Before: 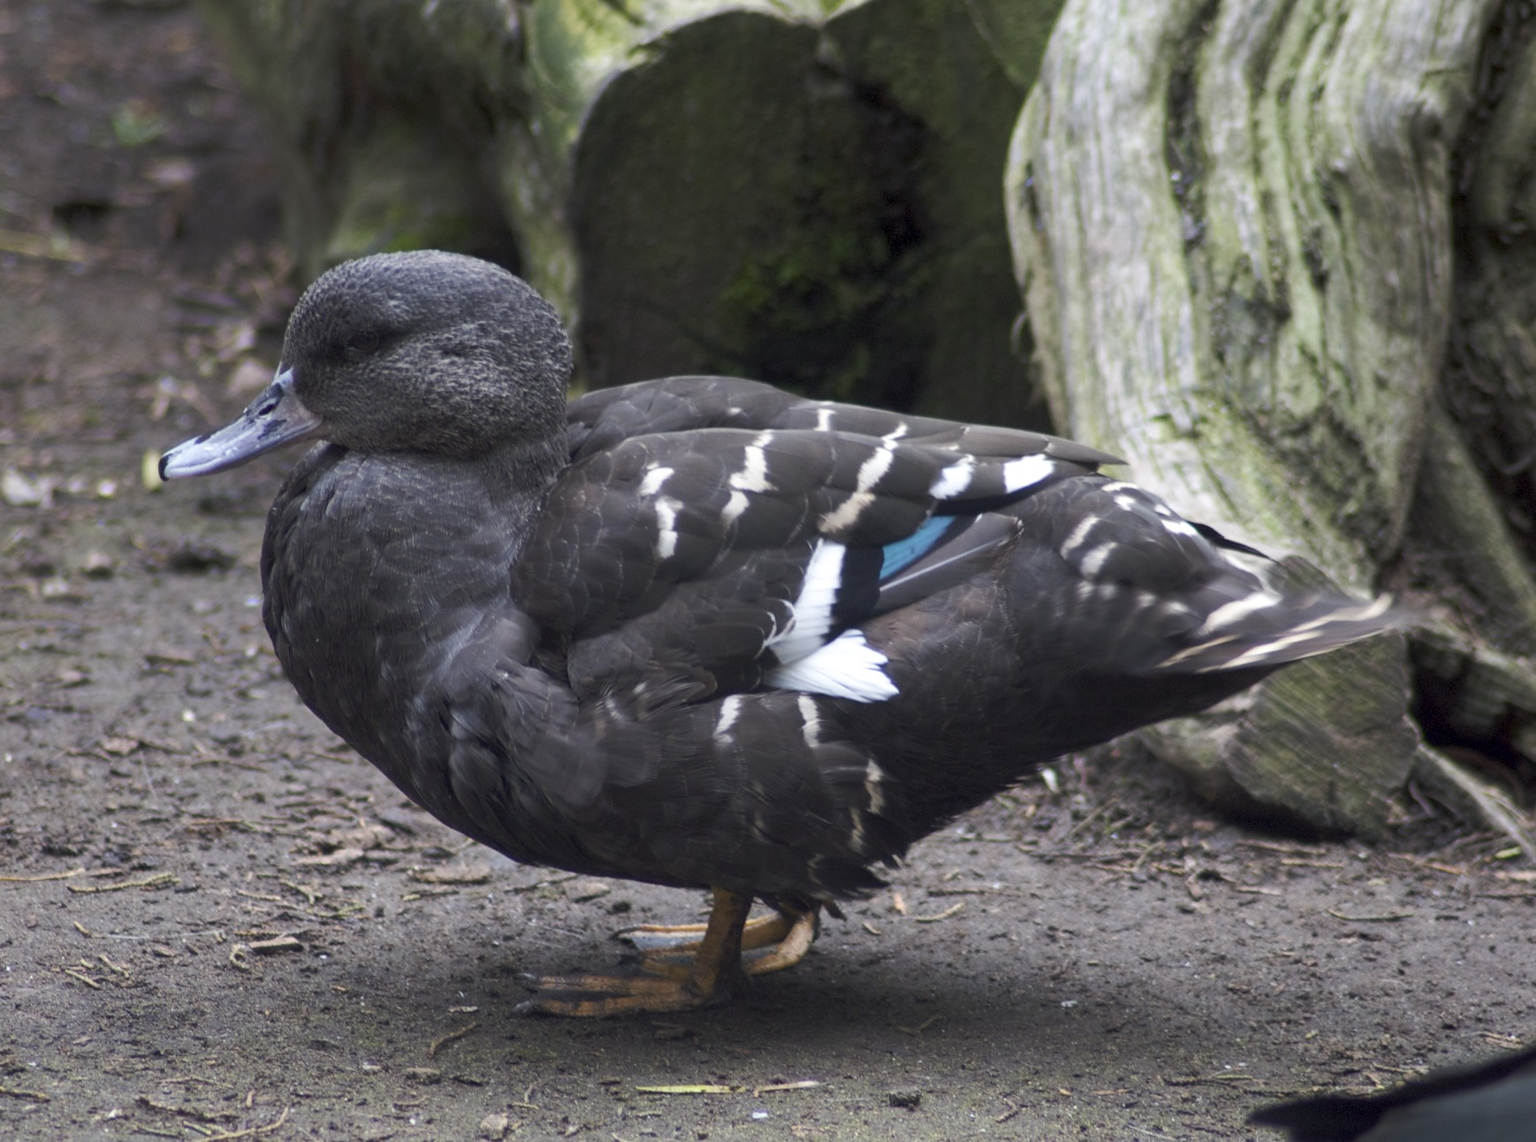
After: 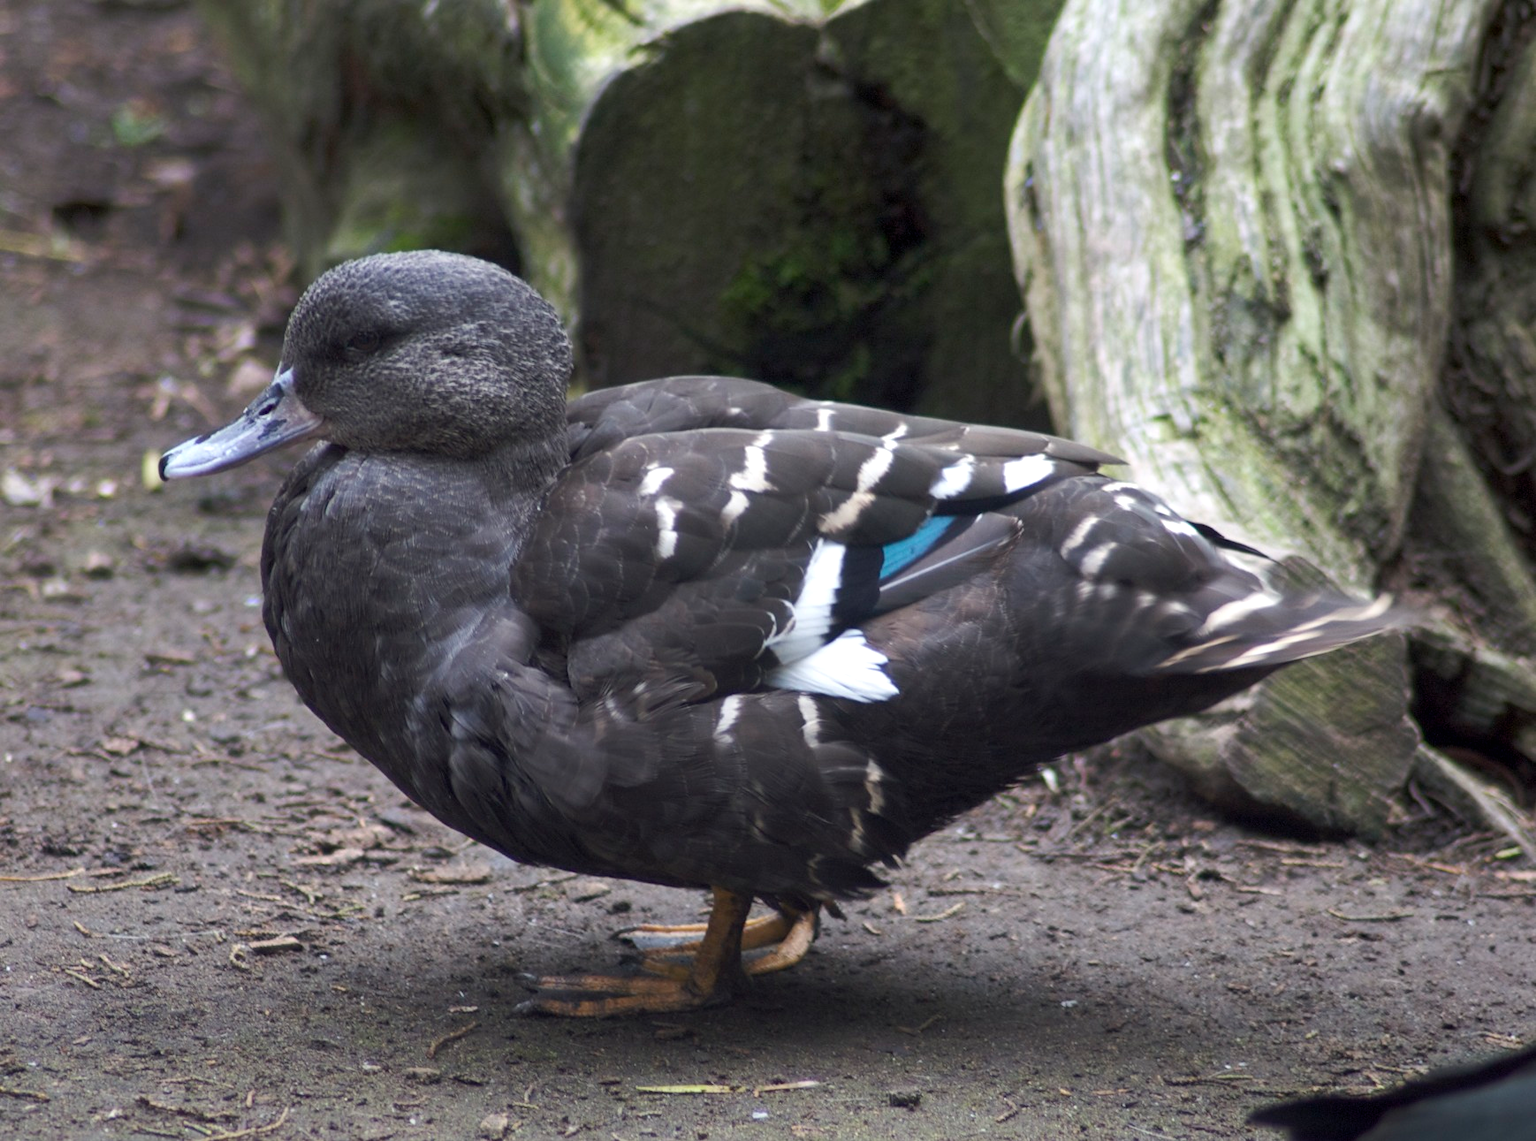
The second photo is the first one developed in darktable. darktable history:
graduated density: rotation -180°, offset 27.42
exposure: black level correction 0, exposure 0.3 EV, compensate highlight preservation false
